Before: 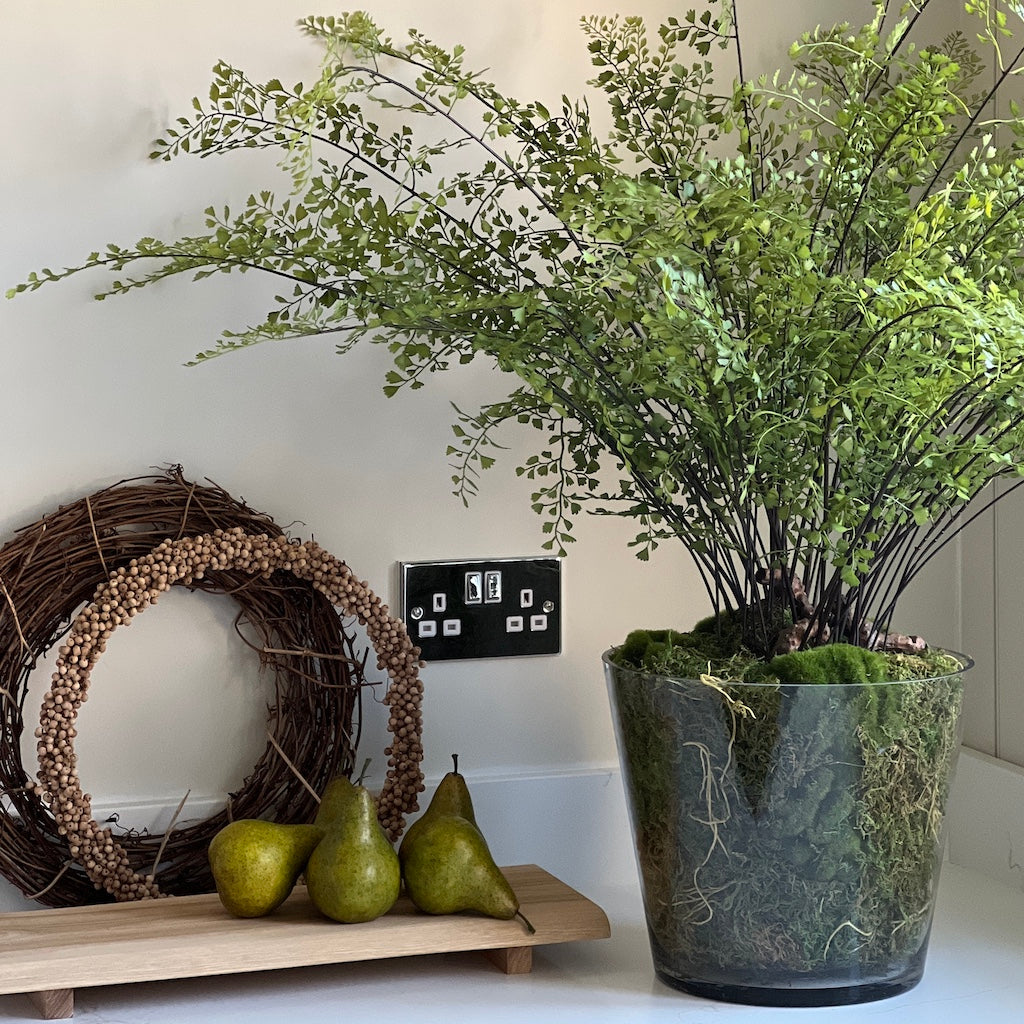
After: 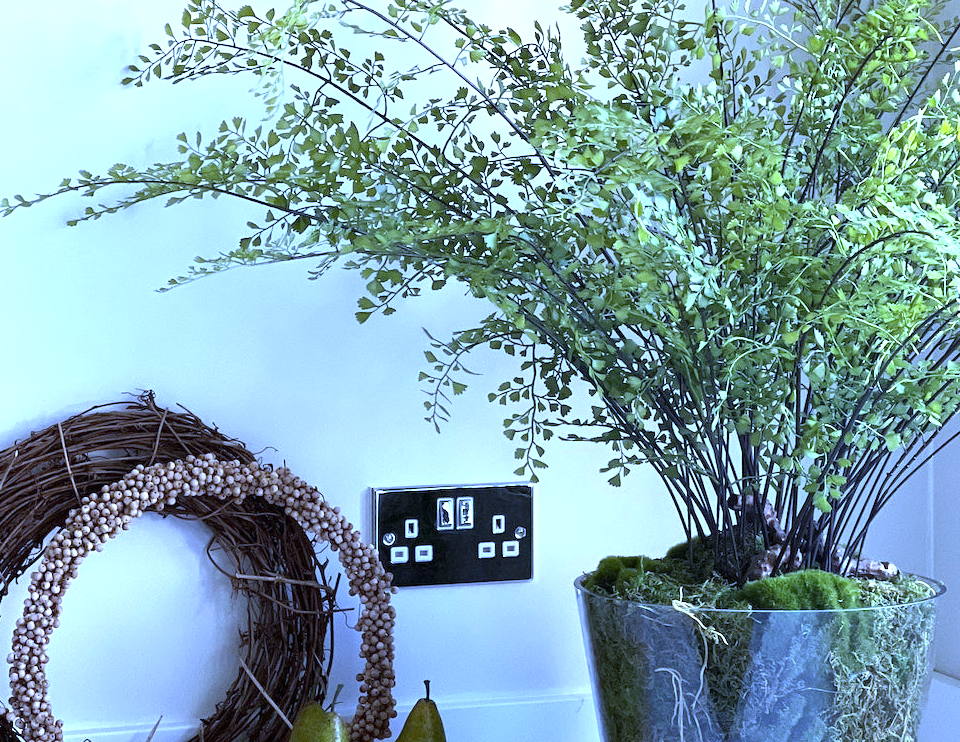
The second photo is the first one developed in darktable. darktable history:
crop: left 2.737%, top 7.287%, right 3.421%, bottom 20.179%
exposure: exposure 0.935 EV, compensate highlight preservation false
white balance: red 0.766, blue 1.537
